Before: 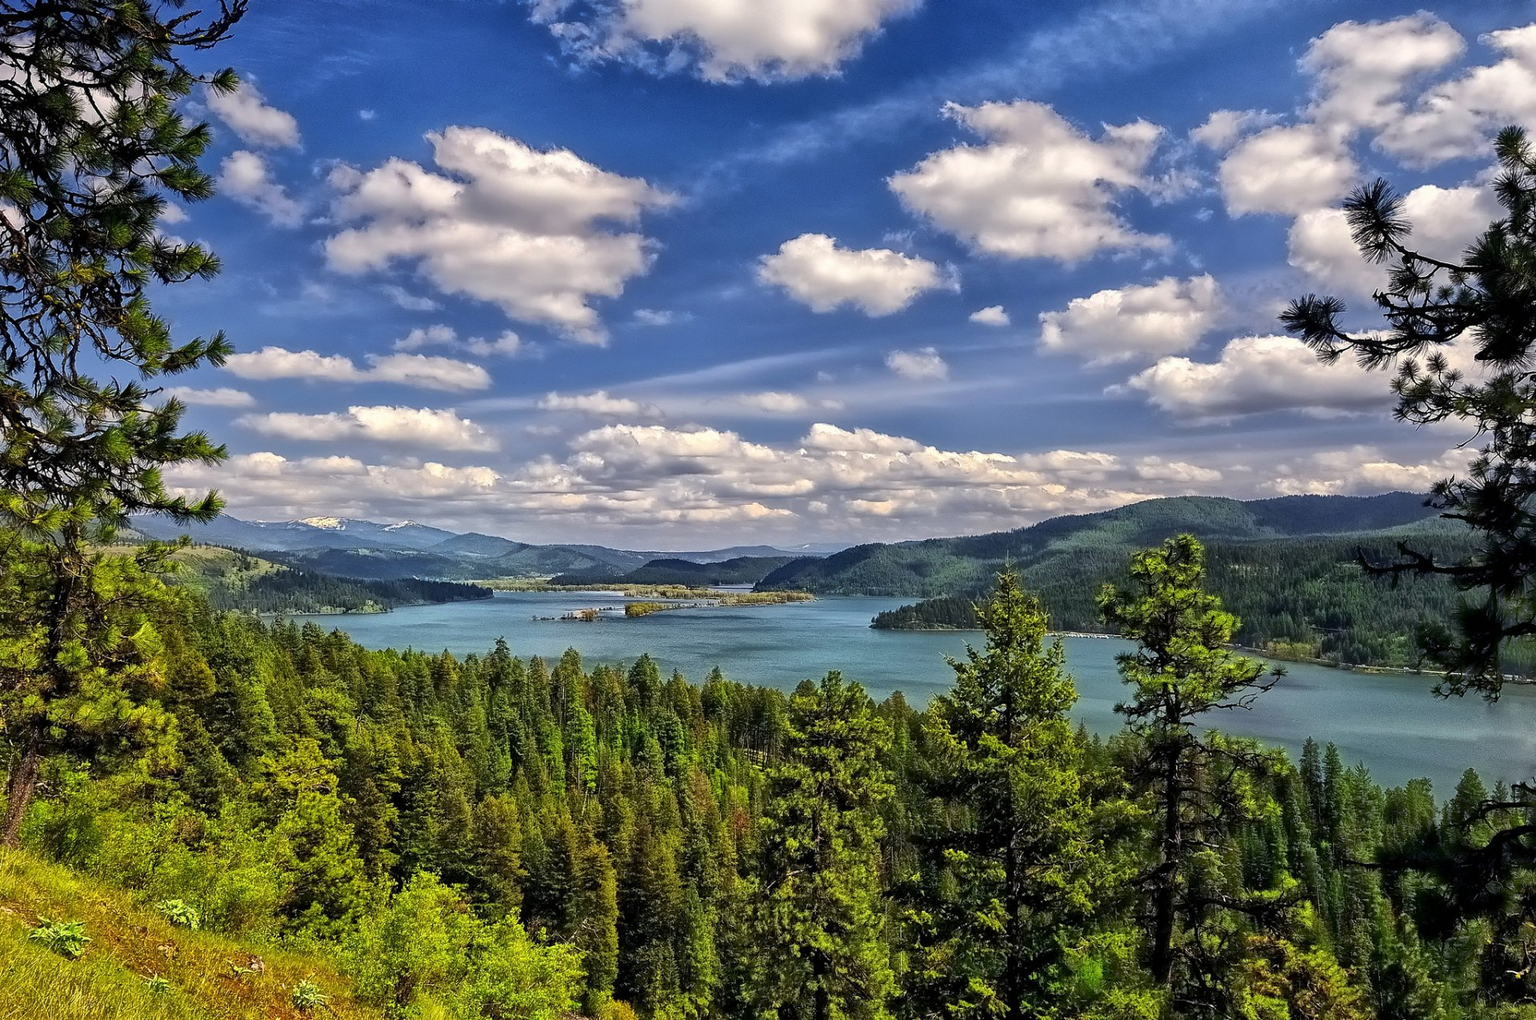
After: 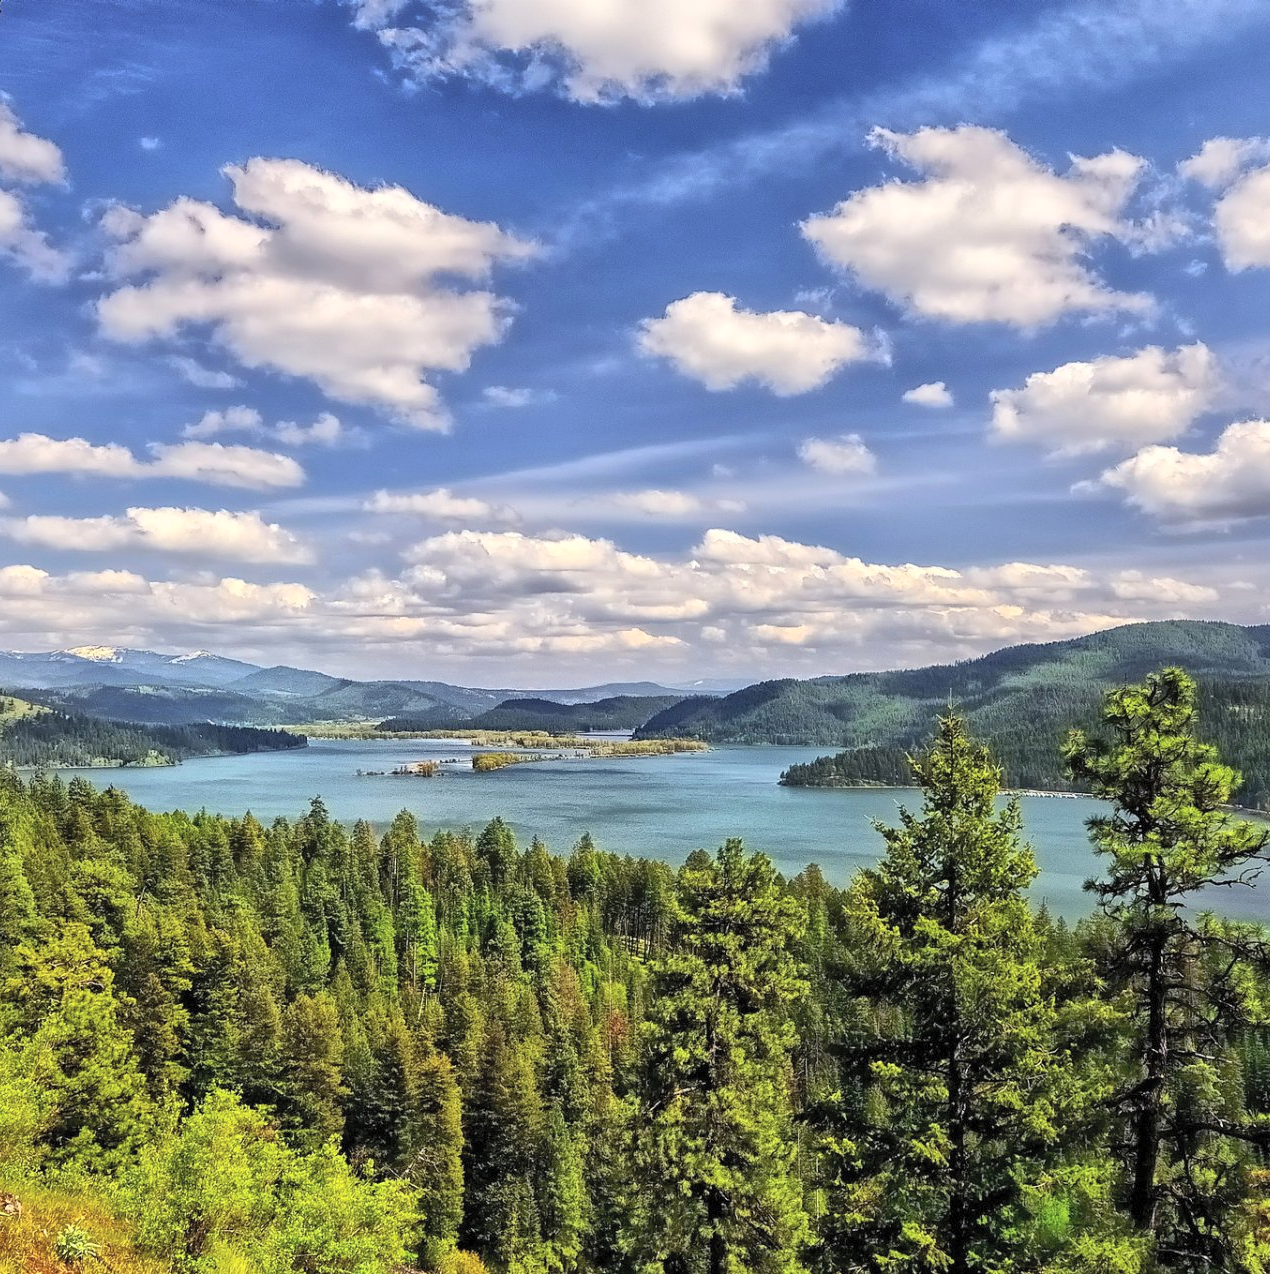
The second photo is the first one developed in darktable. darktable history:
contrast brightness saturation: contrast 0.139, brightness 0.229
crop and rotate: left 16.135%, right 17.675%
